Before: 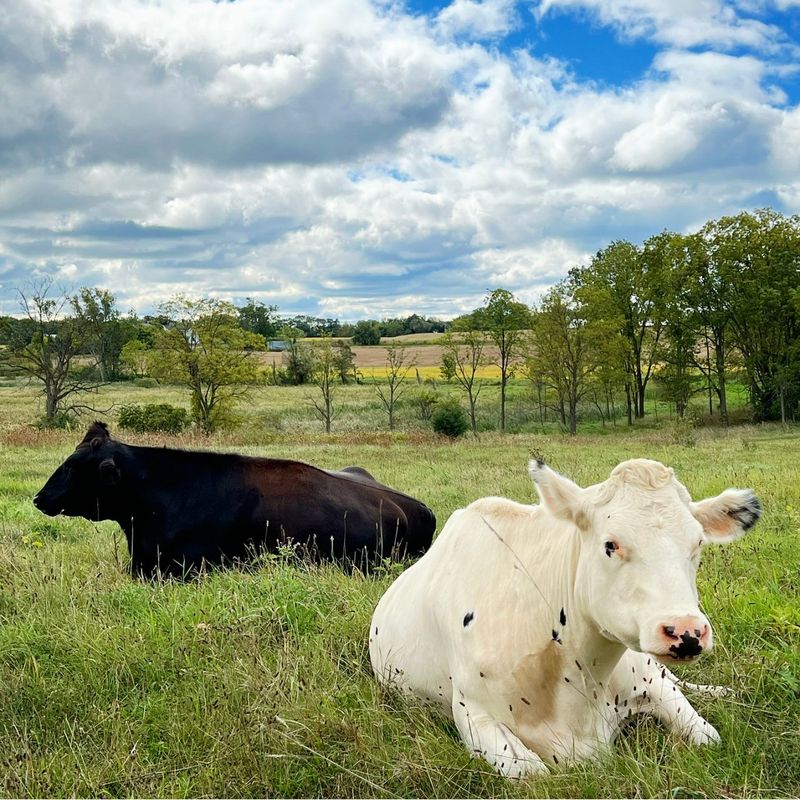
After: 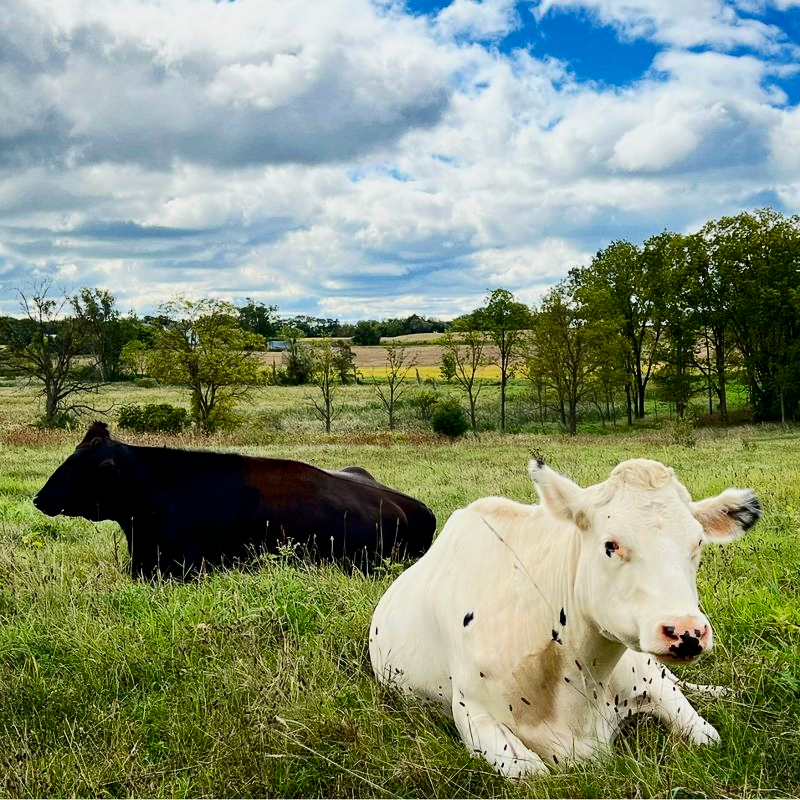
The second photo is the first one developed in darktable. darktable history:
filmic rgb: black relative exposure -11.35 EV, white relative exposure 3.22 EV, hardness 6.76, color science v6 (2022)
tone equalizer: on, module defaults
contrast brightness saturation: contrast 0.2, brightness -0.11, saturation 0.1
